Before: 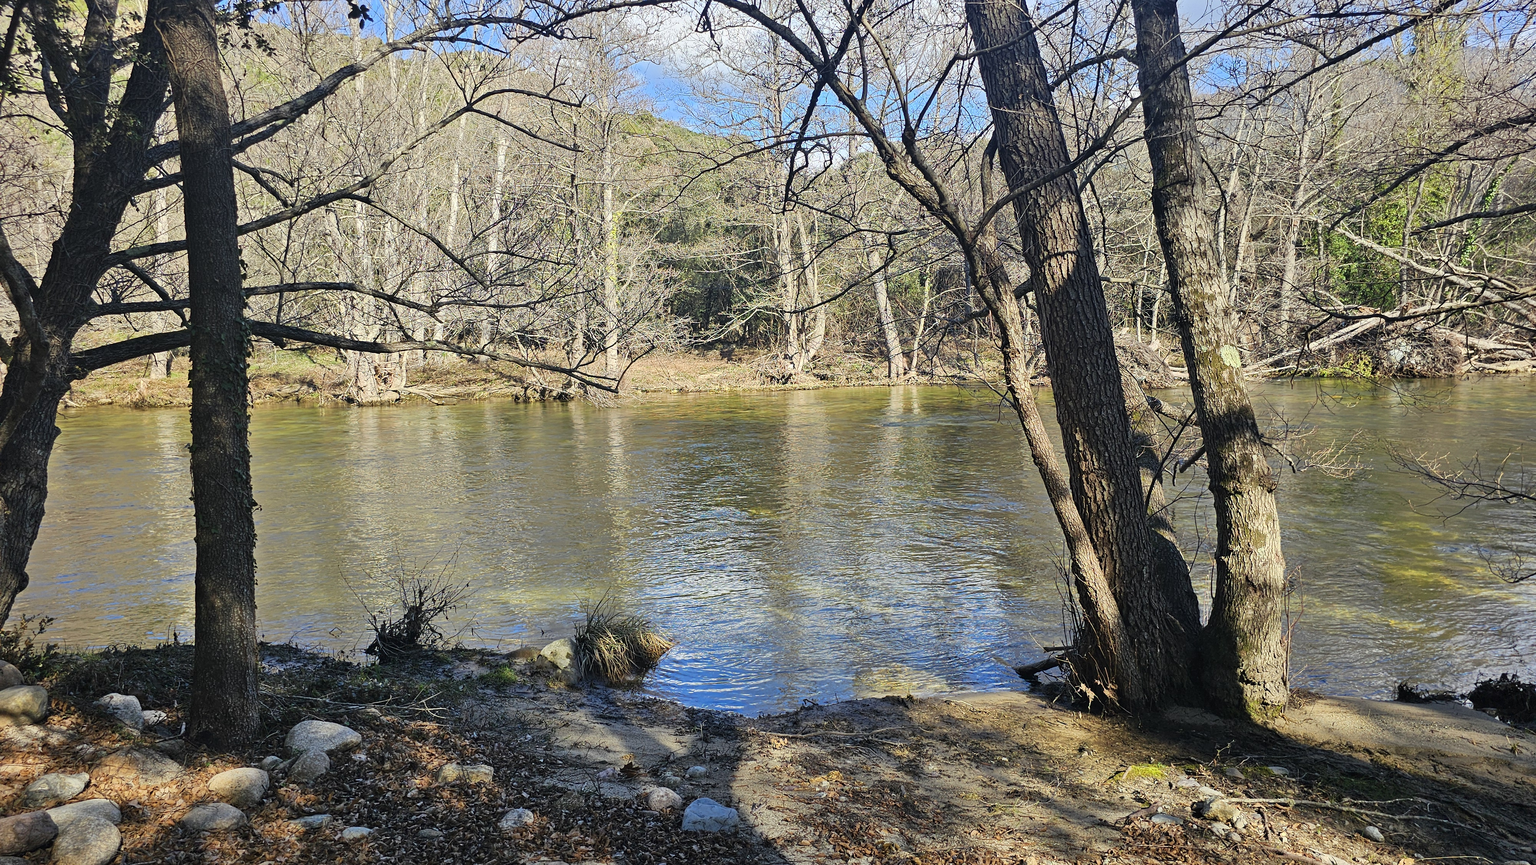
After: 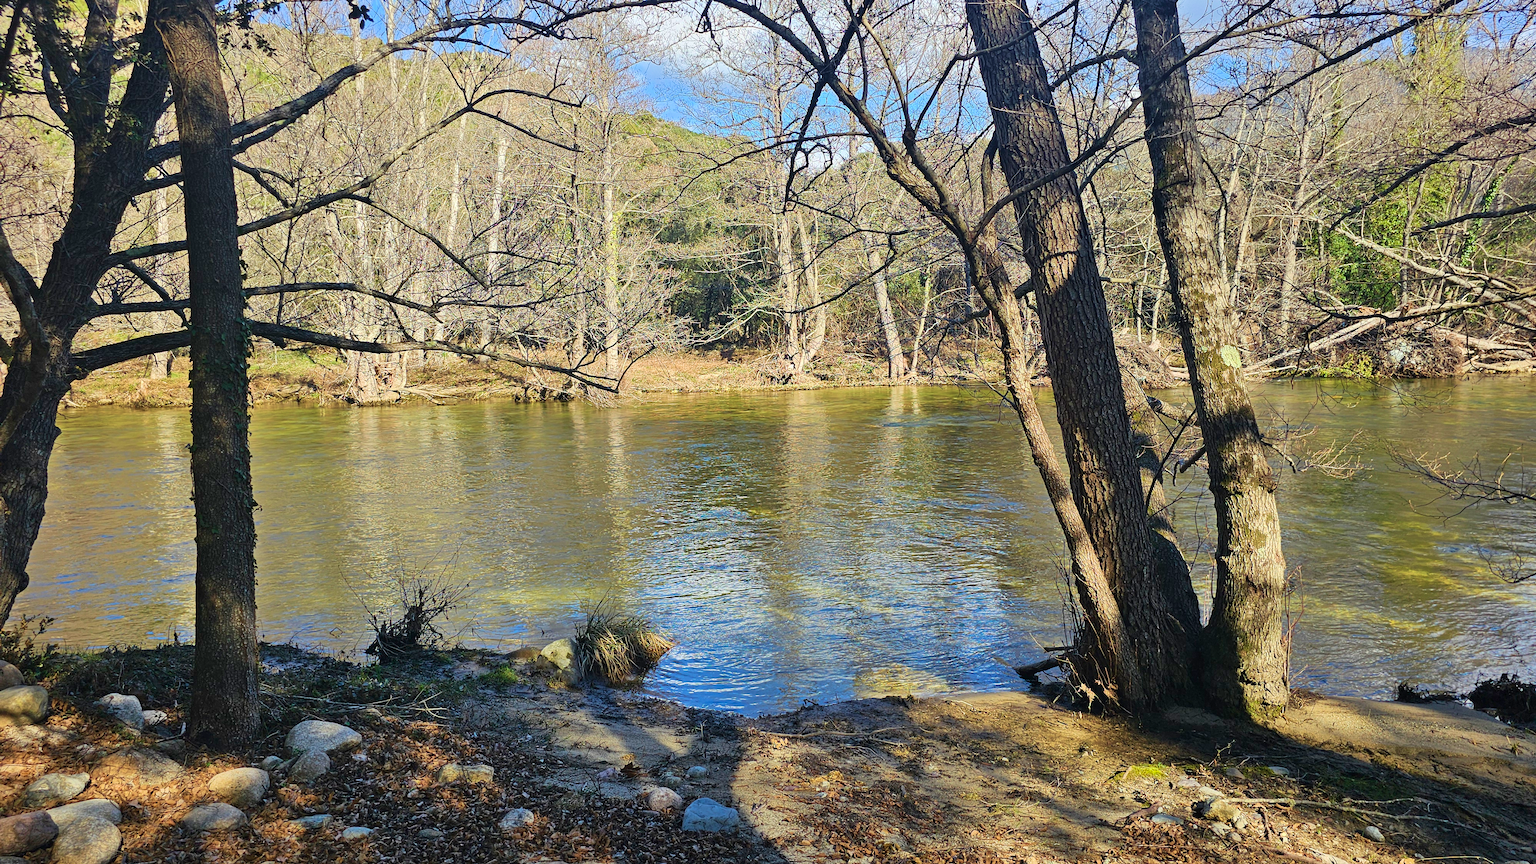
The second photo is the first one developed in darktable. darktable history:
velvia: strength 44.39%
